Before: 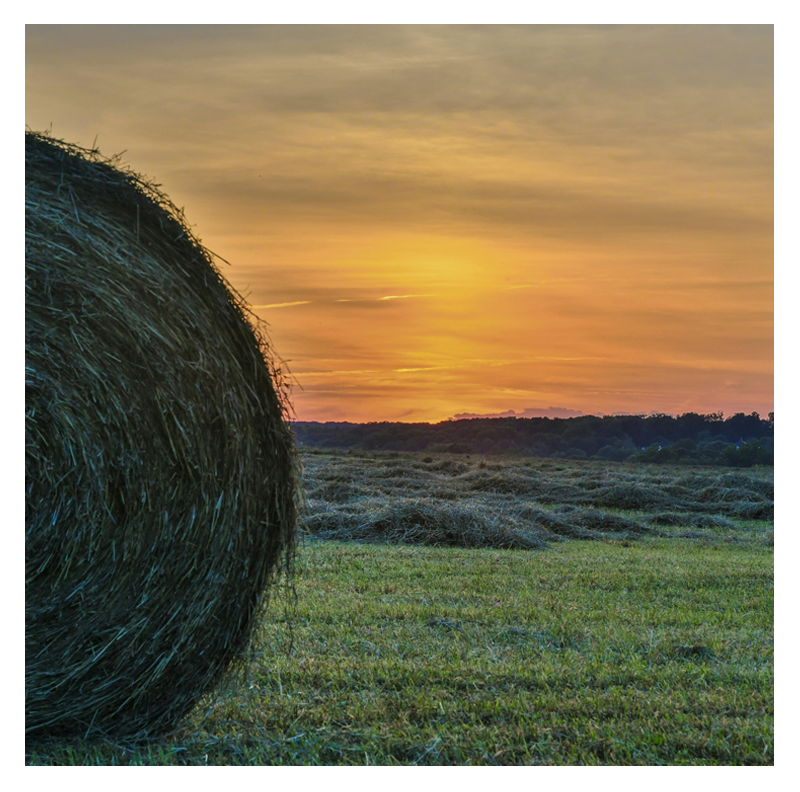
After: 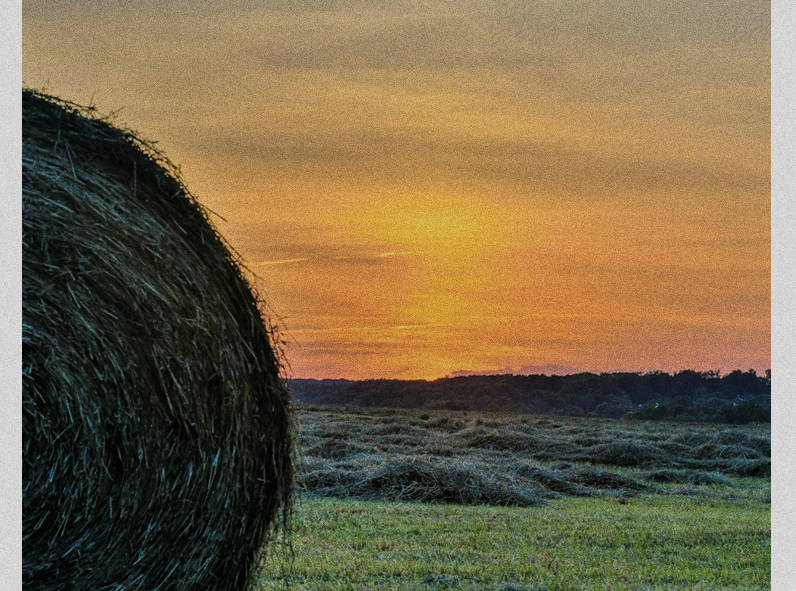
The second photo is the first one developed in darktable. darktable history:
filmic rgb: black relative exposure -7.65 EV, white relative exposure 4.56 EV, hardness 3.61, color science v6 (2022)
crop: left 0.387%, top 5.469%, bottom 19.809%
grain: coarseness 0.09 ISO, strength 40%
